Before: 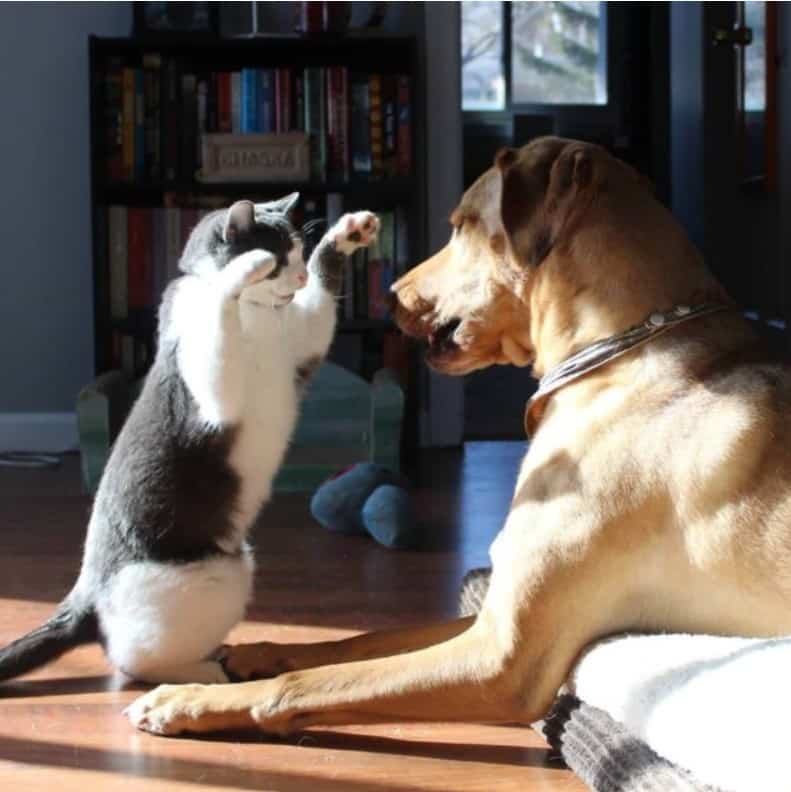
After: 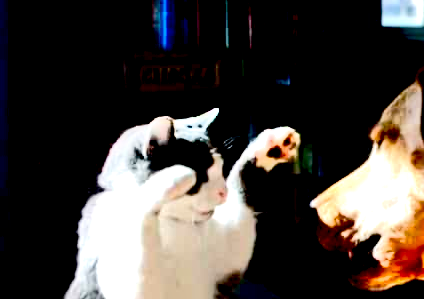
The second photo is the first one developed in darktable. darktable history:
crop: left 10.121%, top 10.631%, right 36.218%, bottom 51.526%
shadows and highlights: soften with gaussian
exposure: black level correction 0.056, exposure -0.039 EV, compensate highlight preservation false
tone equalizer: -8 EV -0.75 EV, -7 EV -0.7 EV, -6 EV -0.6 EV, -5 EV -0.4 EV, -3 EV 0.4 EV, -2 EV 0.6 EV, -1 EV 0.7 EV, +0 EV 0.75 EV, edges refinement/feathering 500, mask exposure compensation -1.57 EV, preserve details no
